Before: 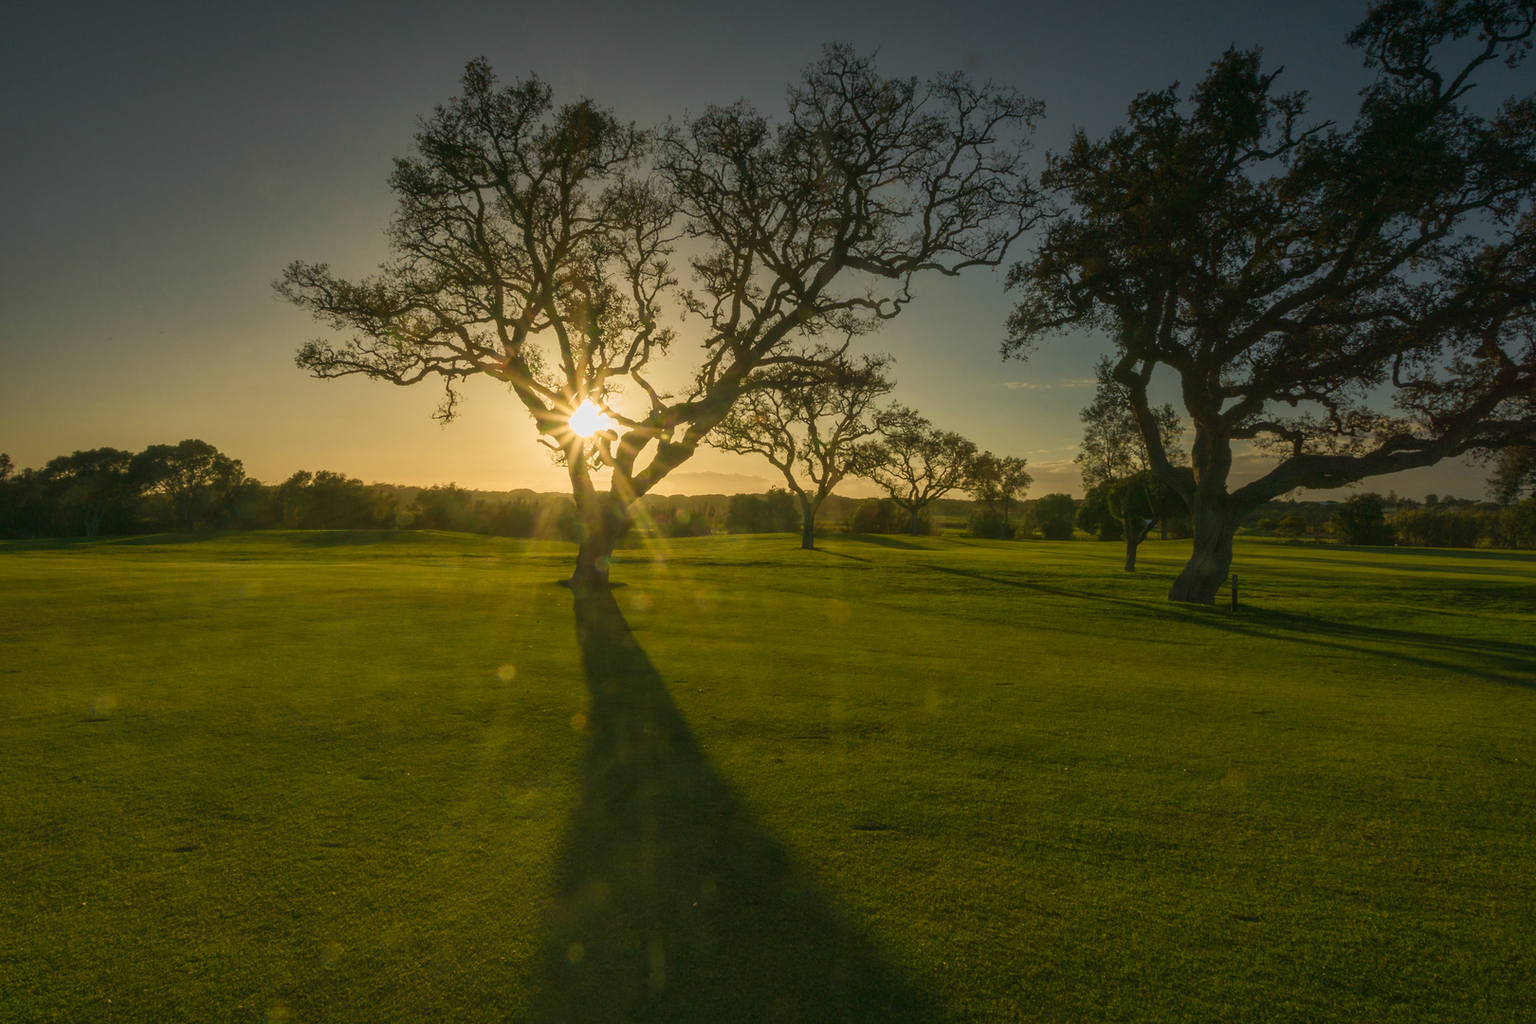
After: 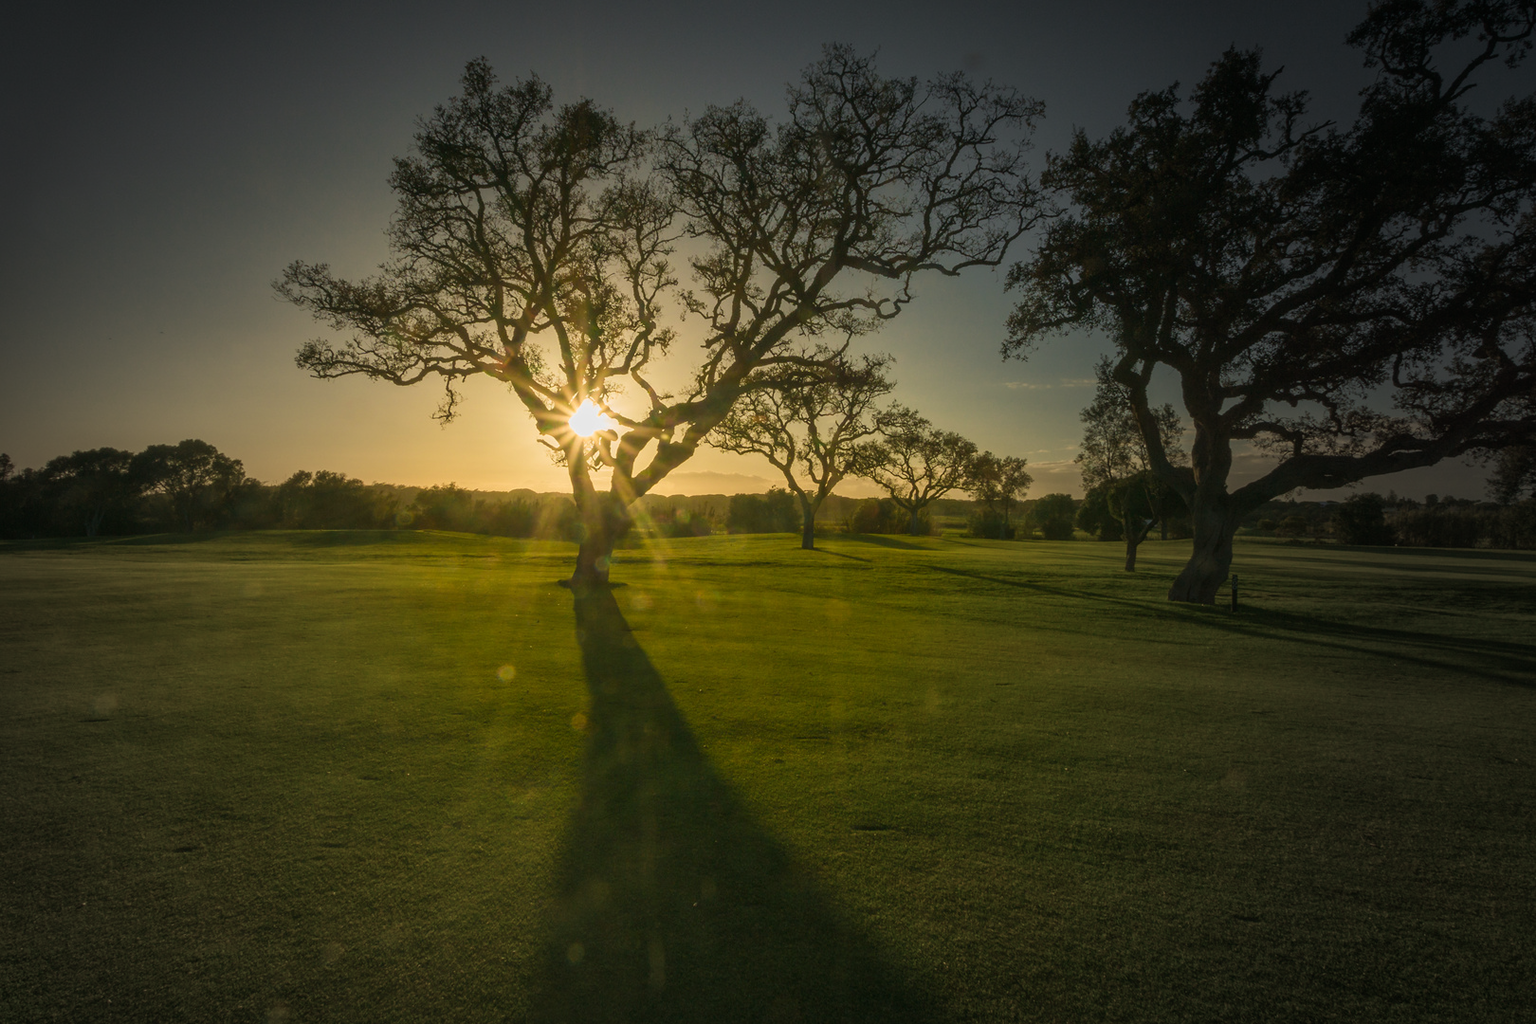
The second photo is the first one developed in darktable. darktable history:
white balance: red 1, blue 1
vignetting: fall-off start 33.76%, fall-off radius 64.94%, brightness -0.575, center (-0.12, -0.002), width/height ratio 0.959
